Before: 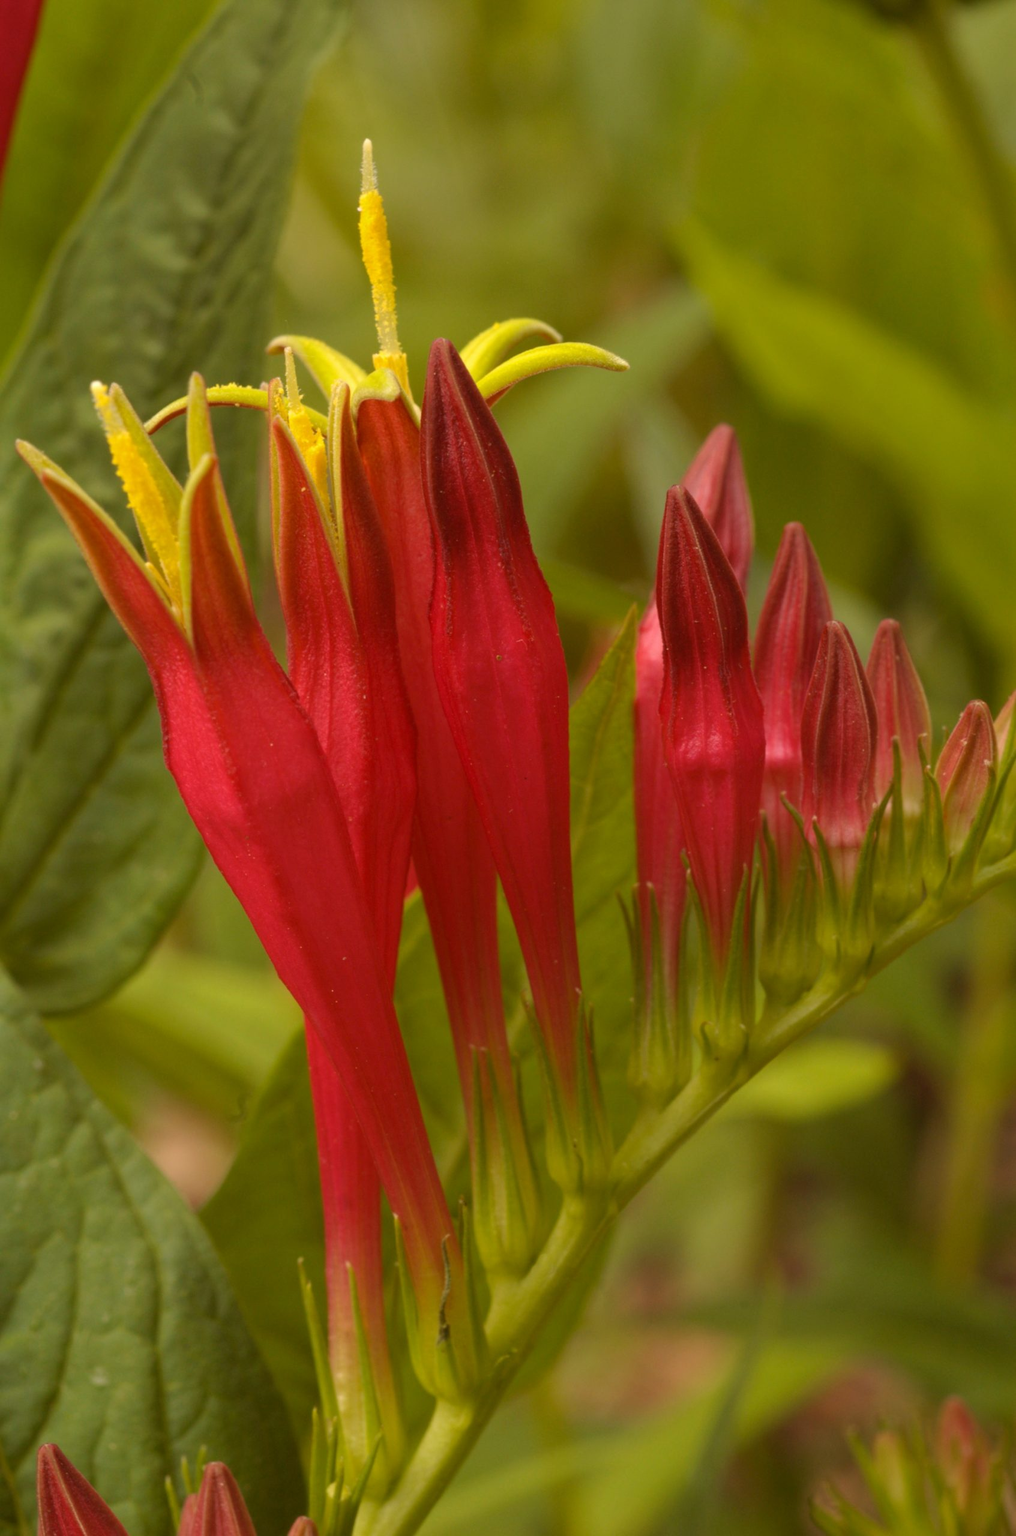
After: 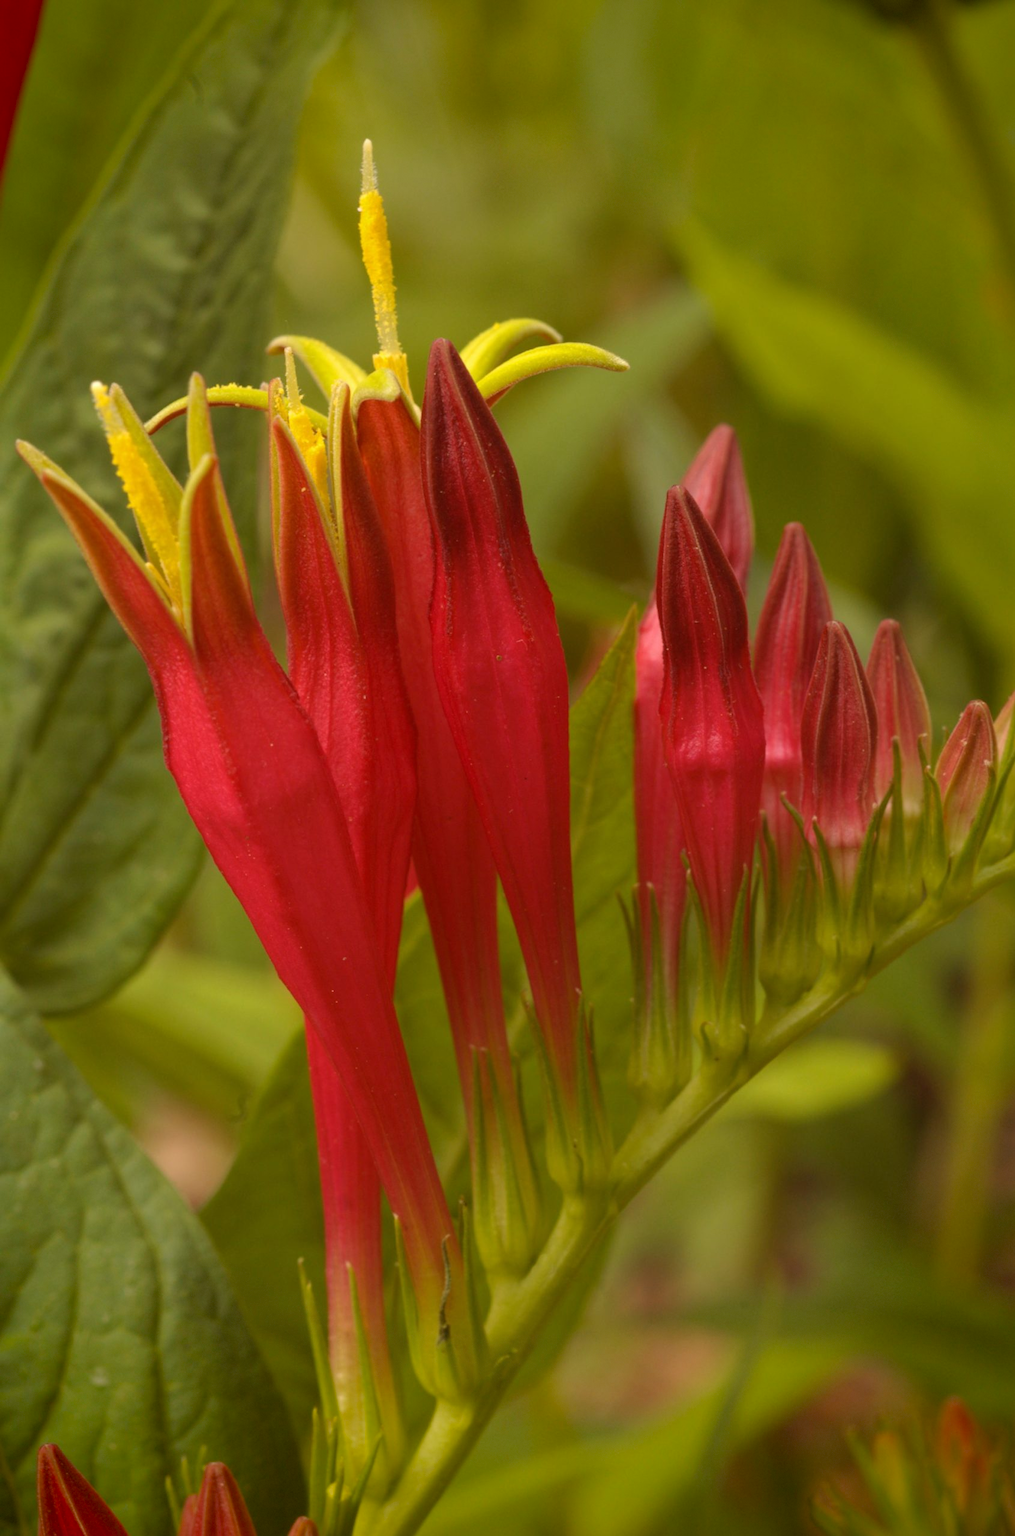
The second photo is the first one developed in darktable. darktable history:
vignetting: fall-off start 73.78%, saturation 0.386, dithering 8-bit output
